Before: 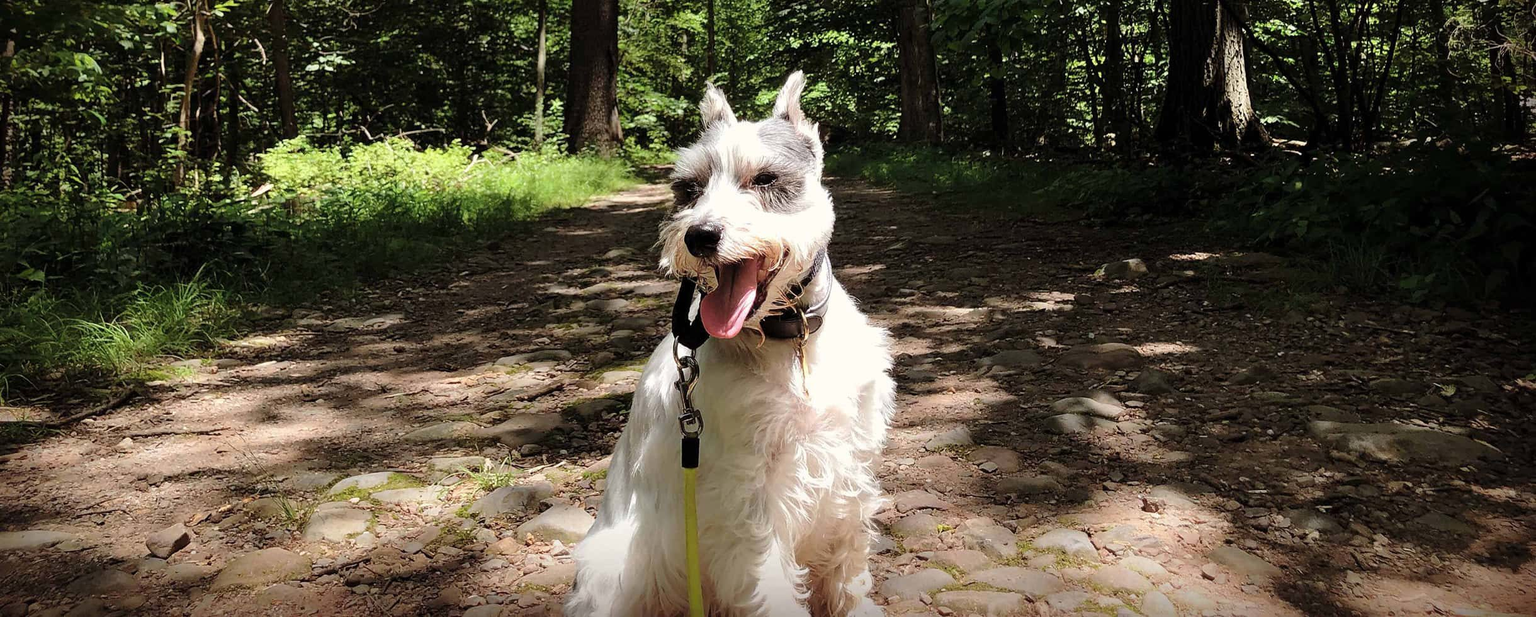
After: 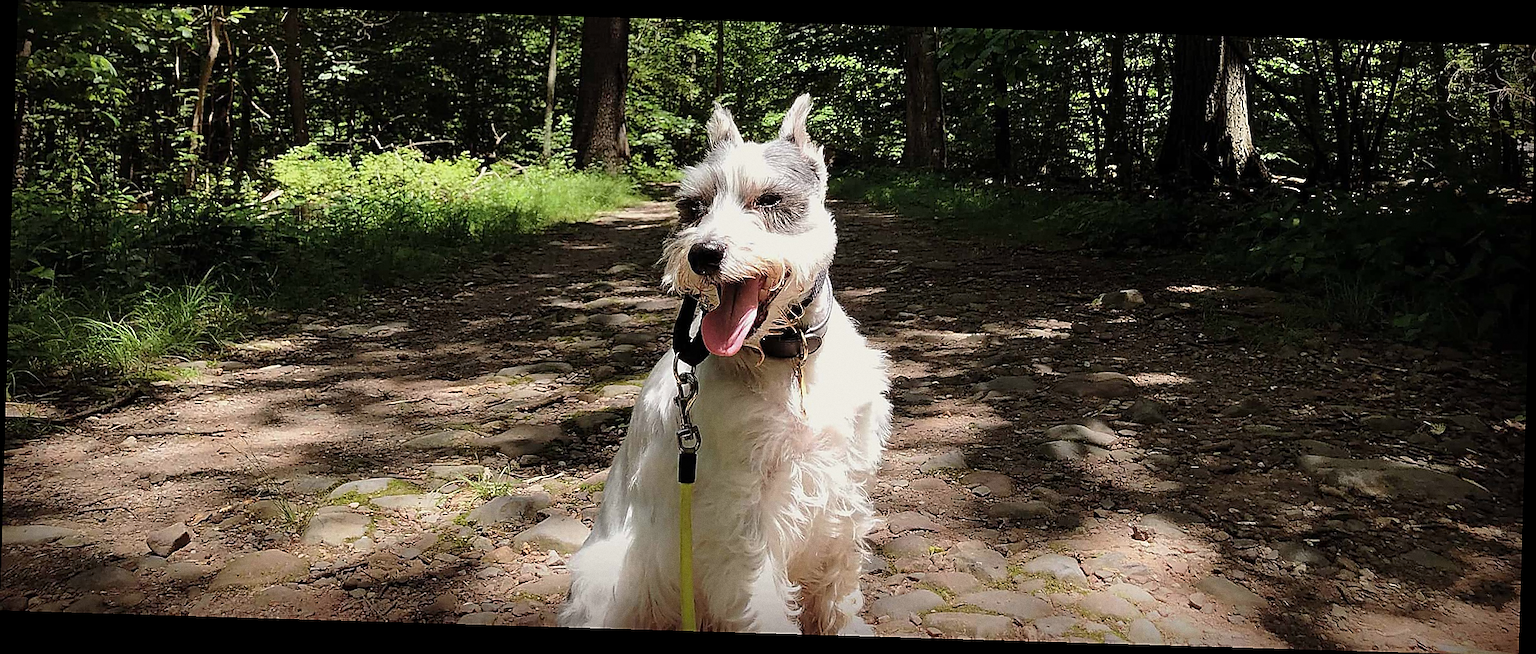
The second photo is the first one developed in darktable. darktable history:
exposure: exposure -0.21 EV, compensate highlight preservation false
sharpen: radius 1.4, amount 1.25, threshold 0.7
grain: coarseness 0.09 ISO
base curve: exposure shift 0, preserve colors none
rotate and perspective: rotation 1.72°, automatic cropping off
